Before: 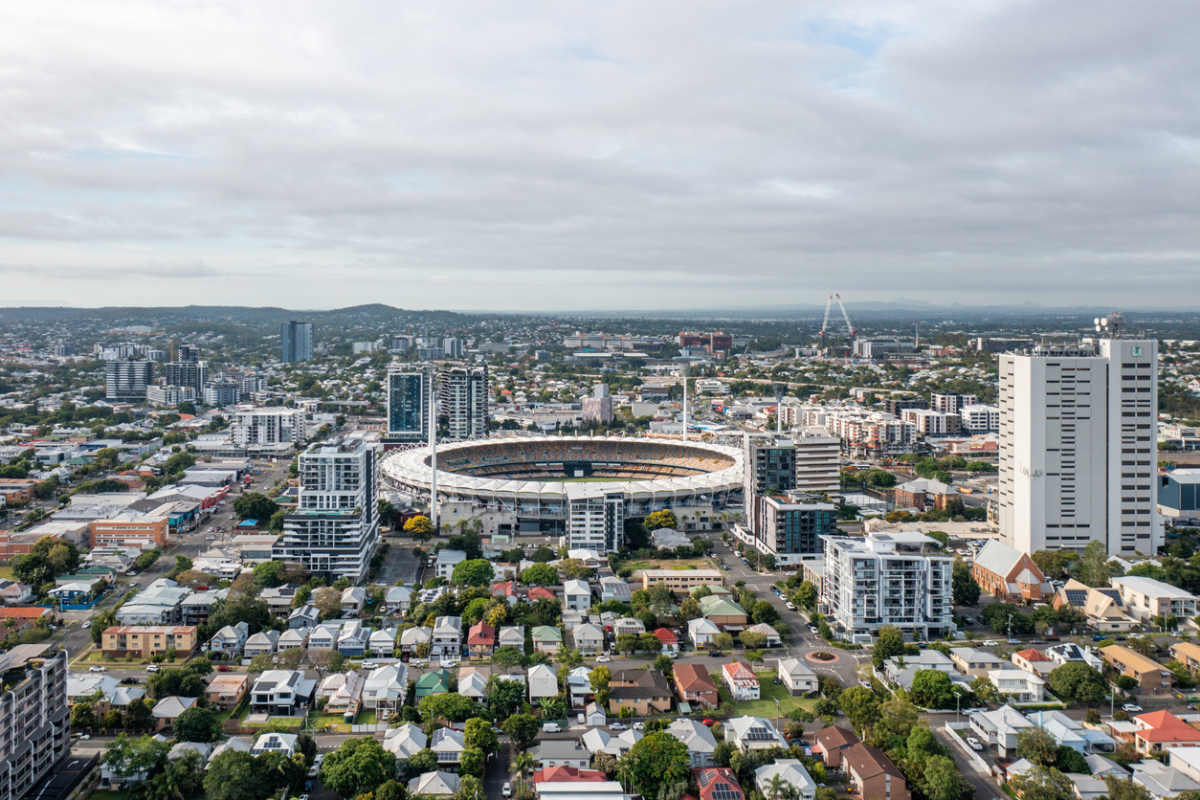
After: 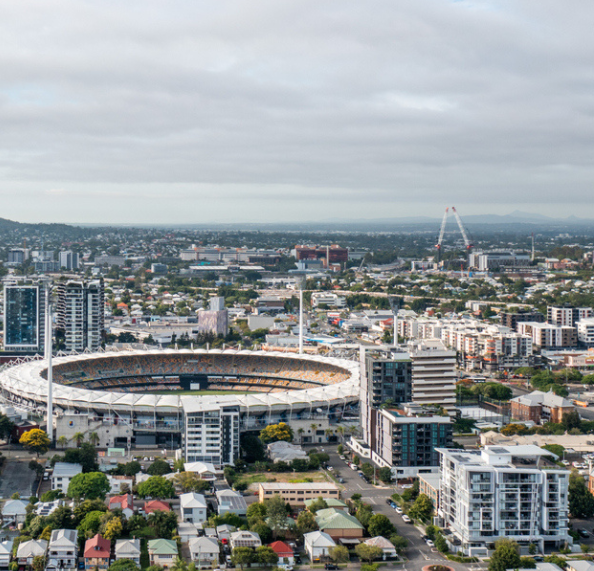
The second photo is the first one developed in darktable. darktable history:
contrast brightness saturation: contrast 0.07
crop: left 32.075%, top 10.976%, right 18.355%, bottom 17.596%
